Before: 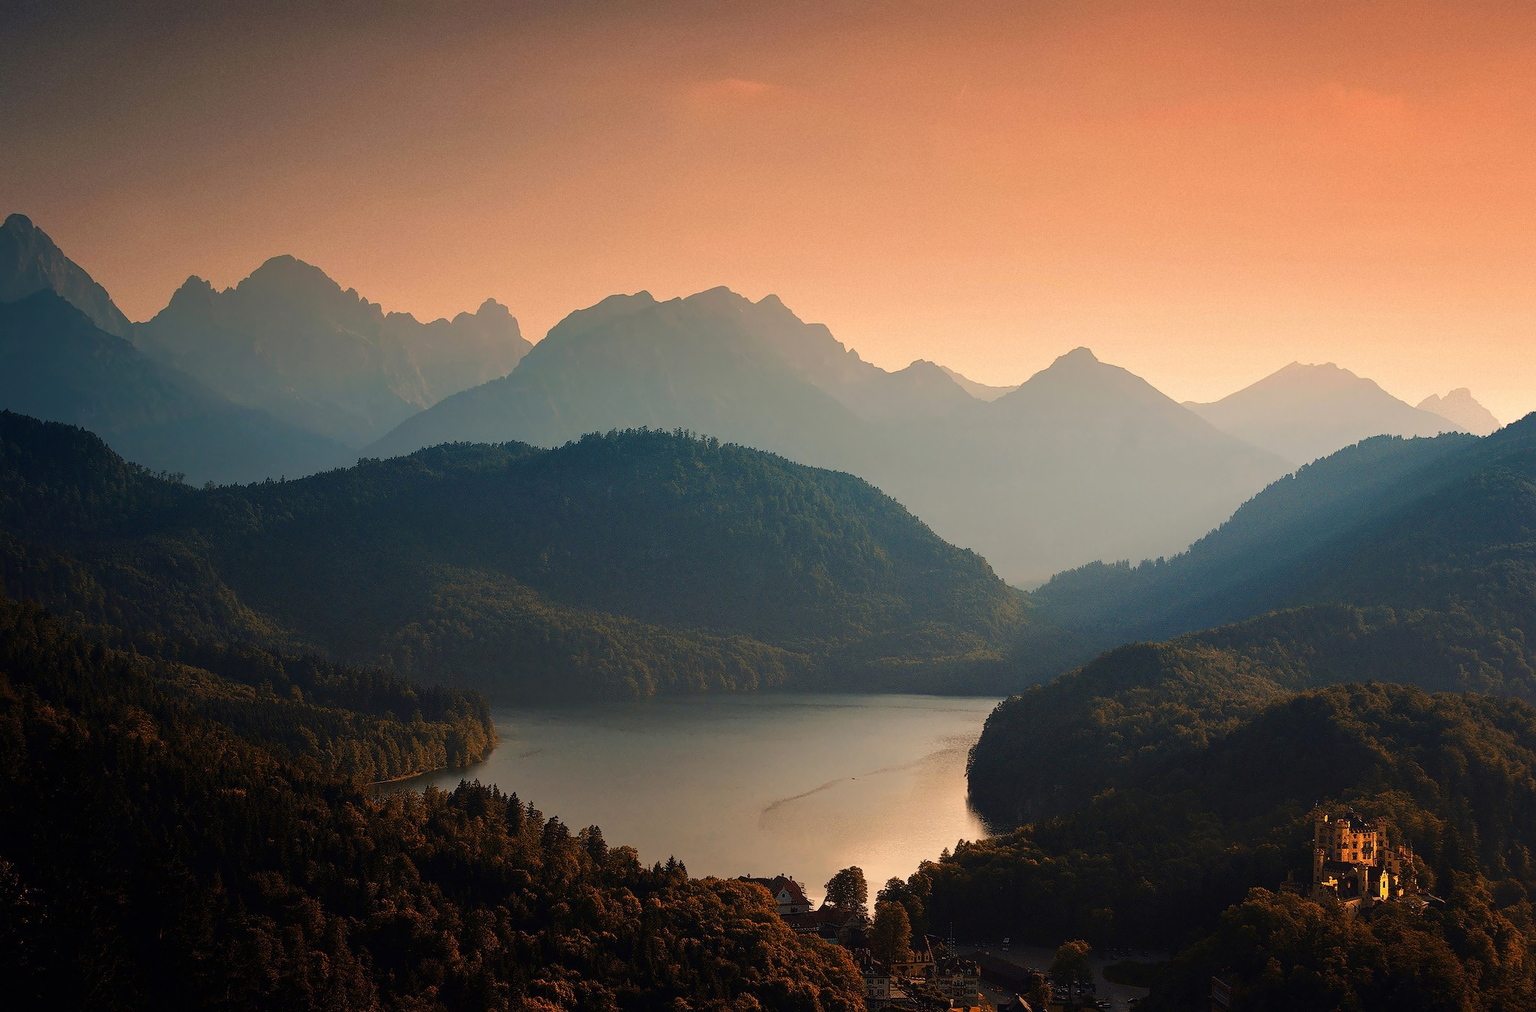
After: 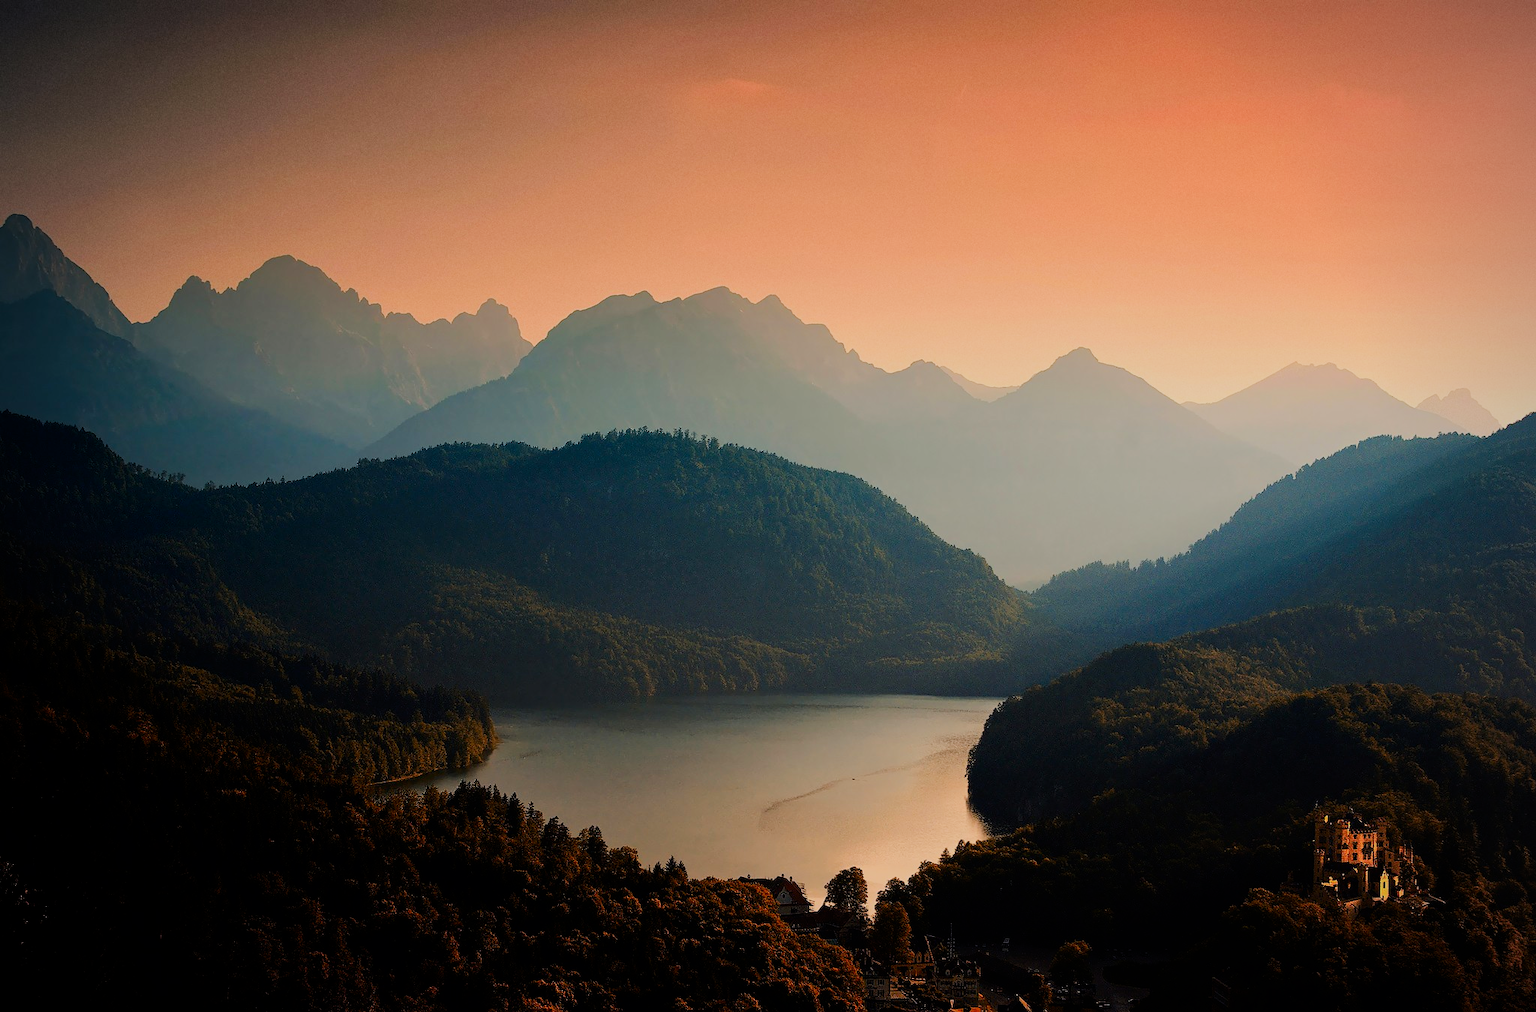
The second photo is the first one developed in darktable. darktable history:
vignetting: fall-off radius 61.07%
filmic rgb: black relative exposure -7.22 EV, white relative exposure 5.37 EV, hardness 3.02
contrast brightness saturation: contrast 0.167, saturation 0.323
